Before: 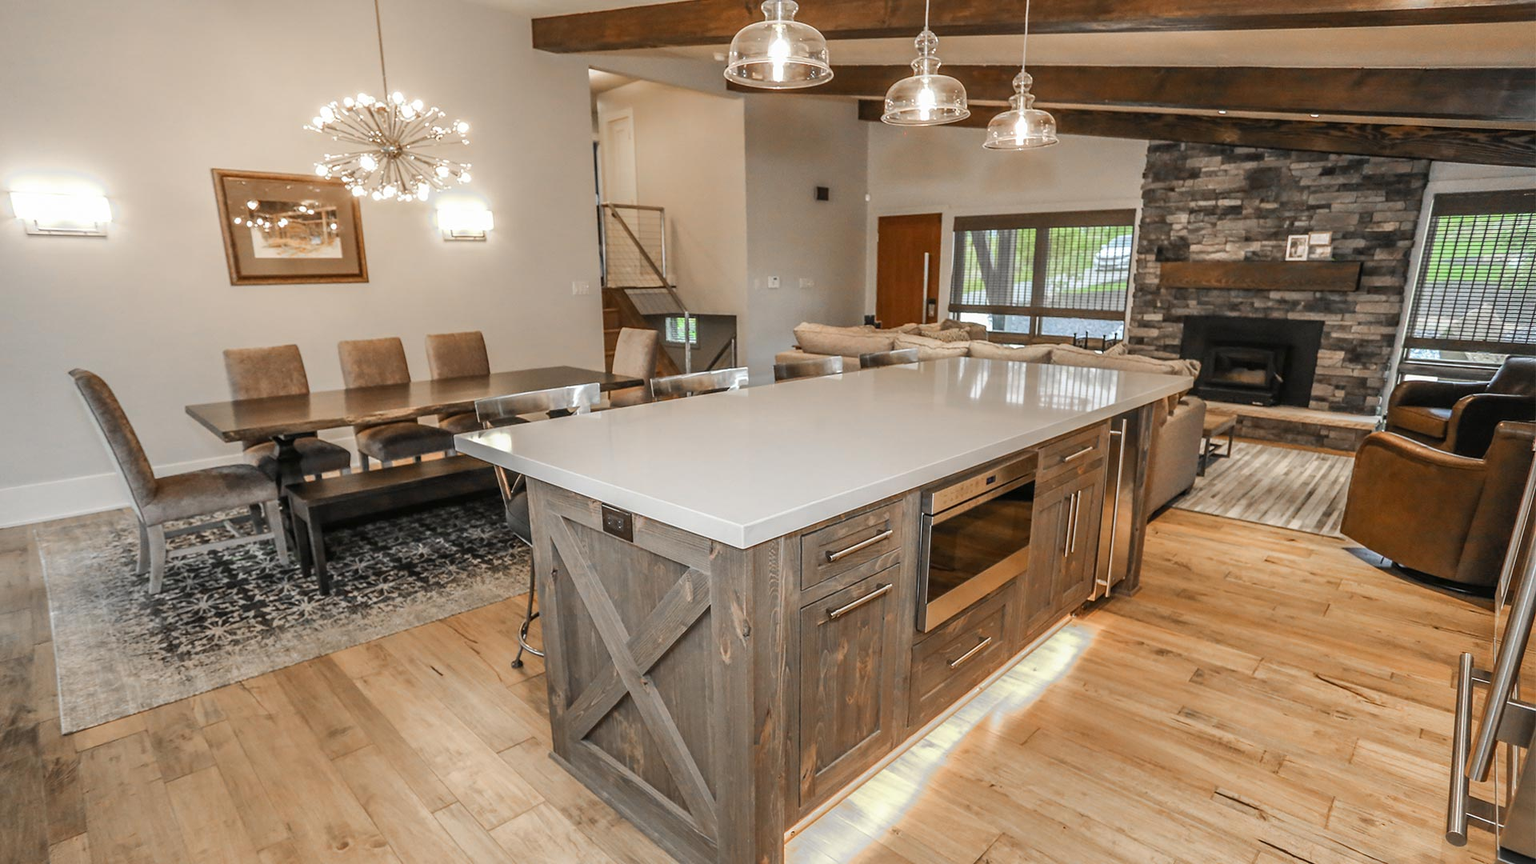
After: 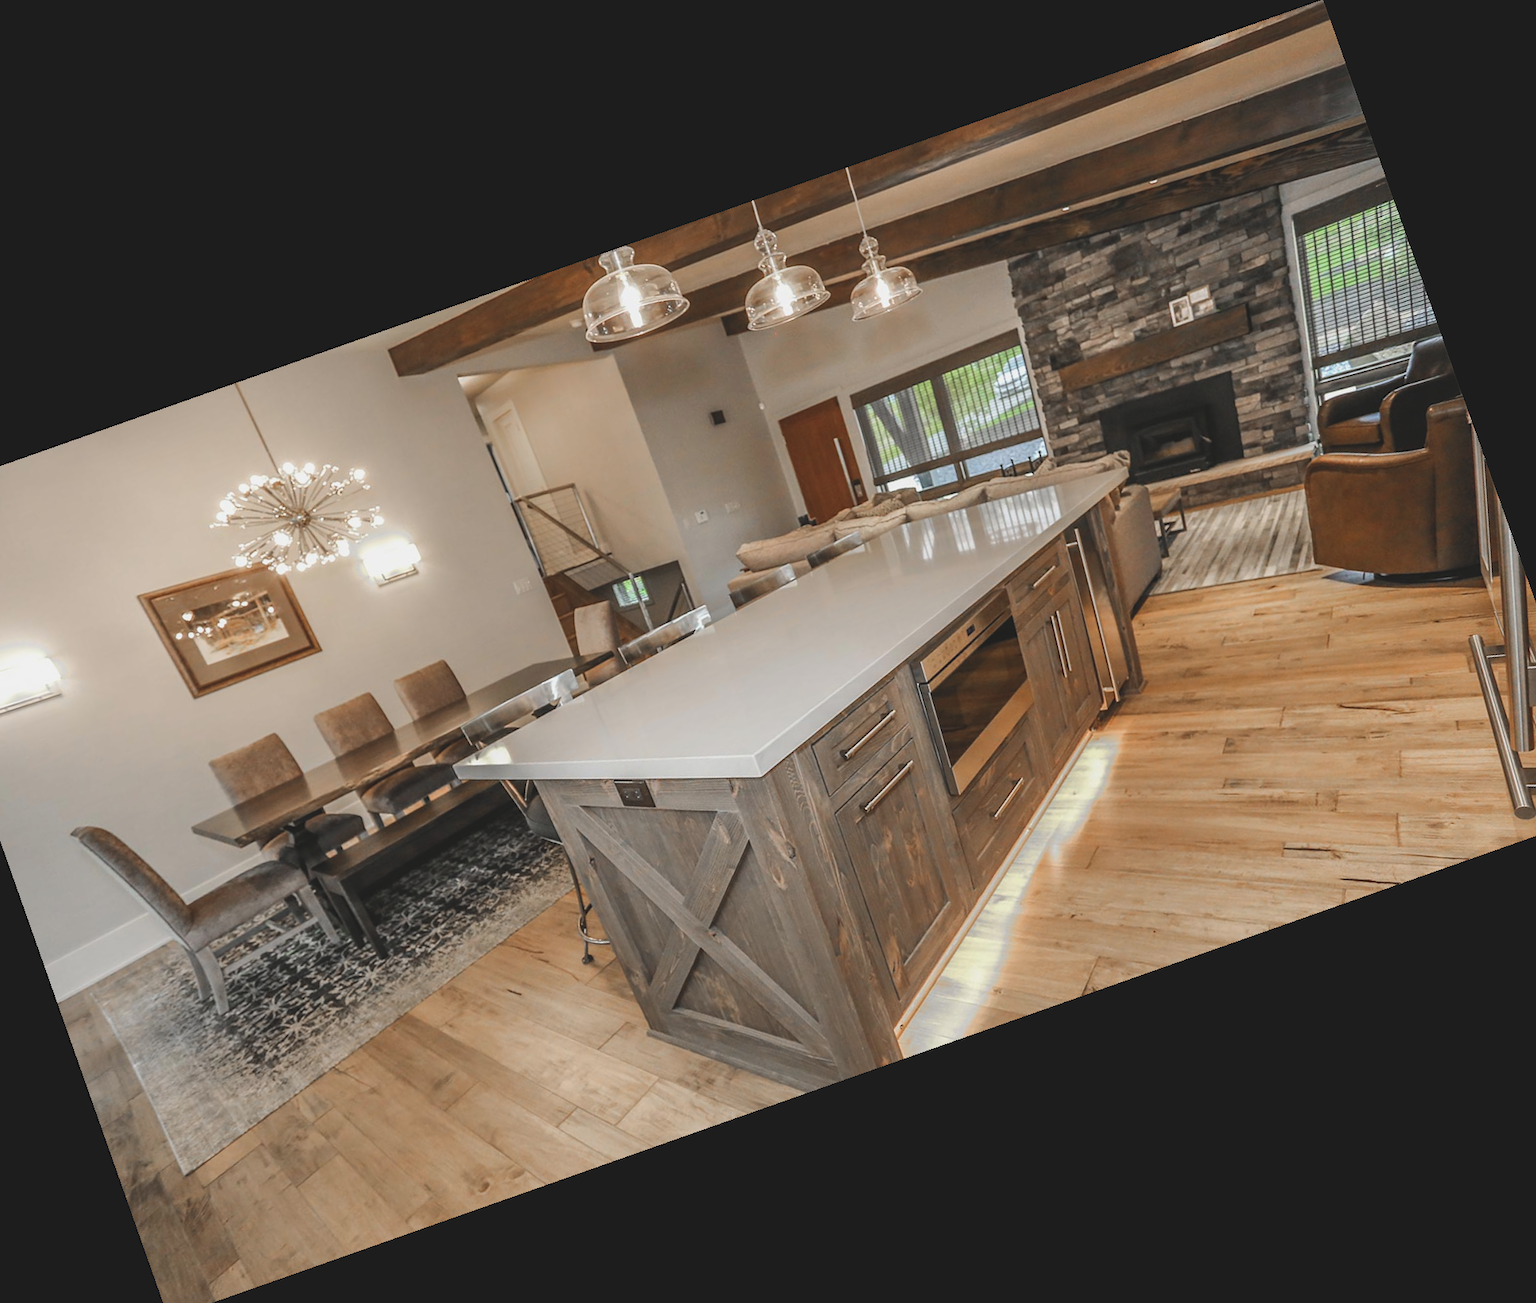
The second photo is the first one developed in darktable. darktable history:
crop and rotate: angle 19.43°, left 6.812%, right 4.125%, bottom 1.087%
exposure: black level correction -0.014, exposure -0.193 EV, compensate highlight preservation false
